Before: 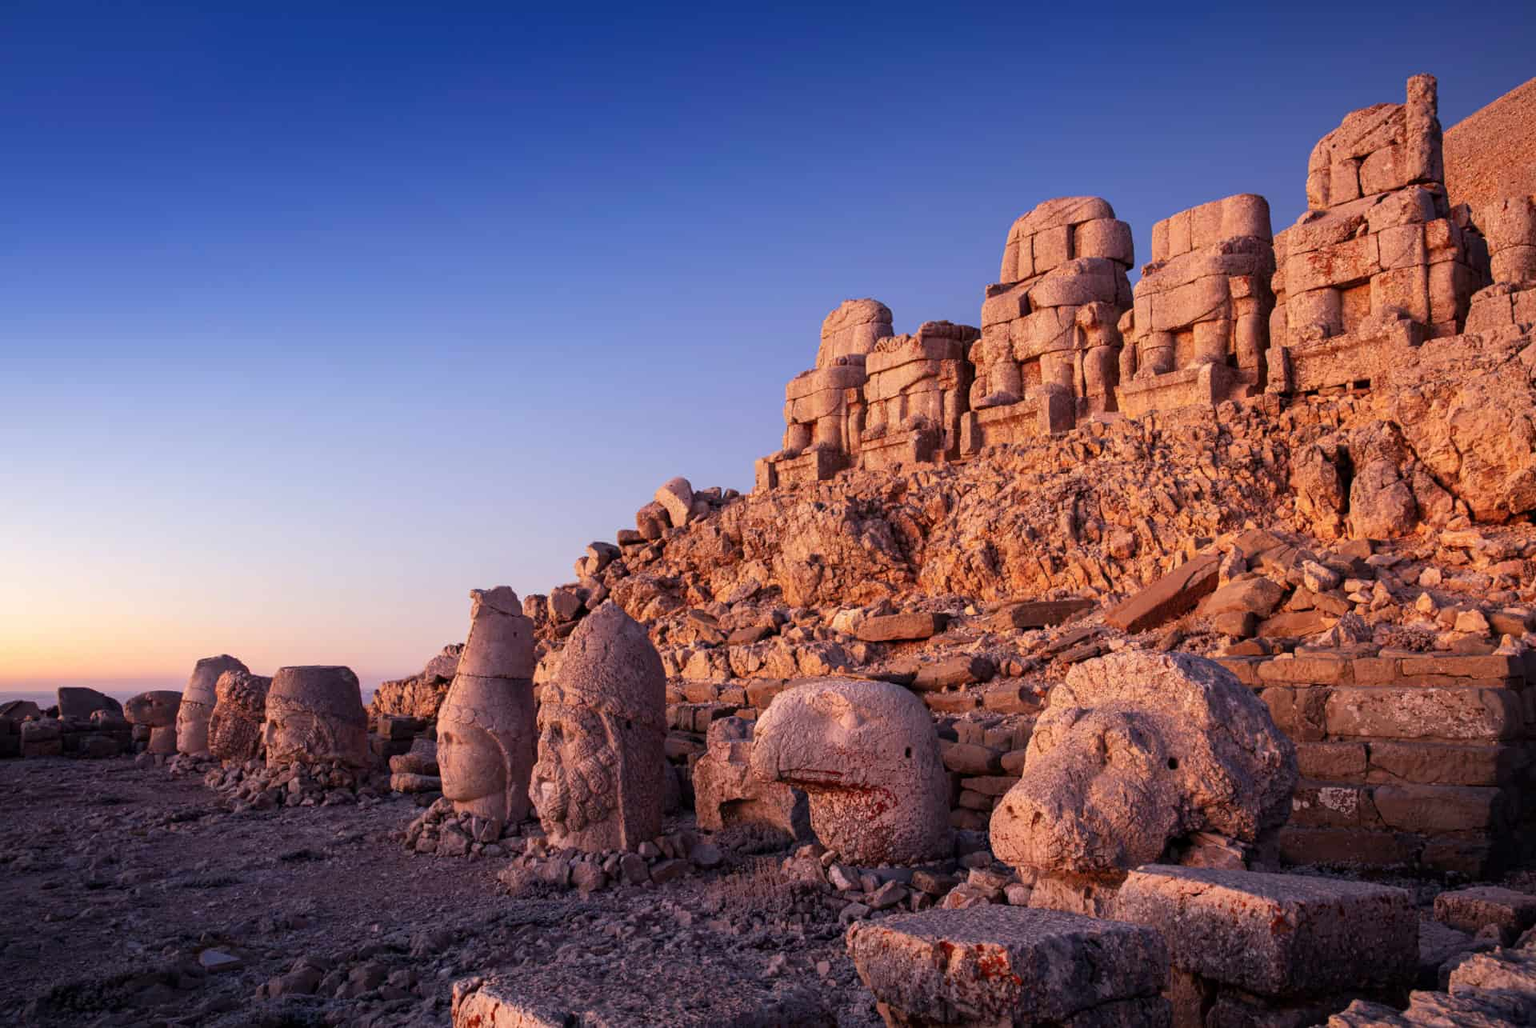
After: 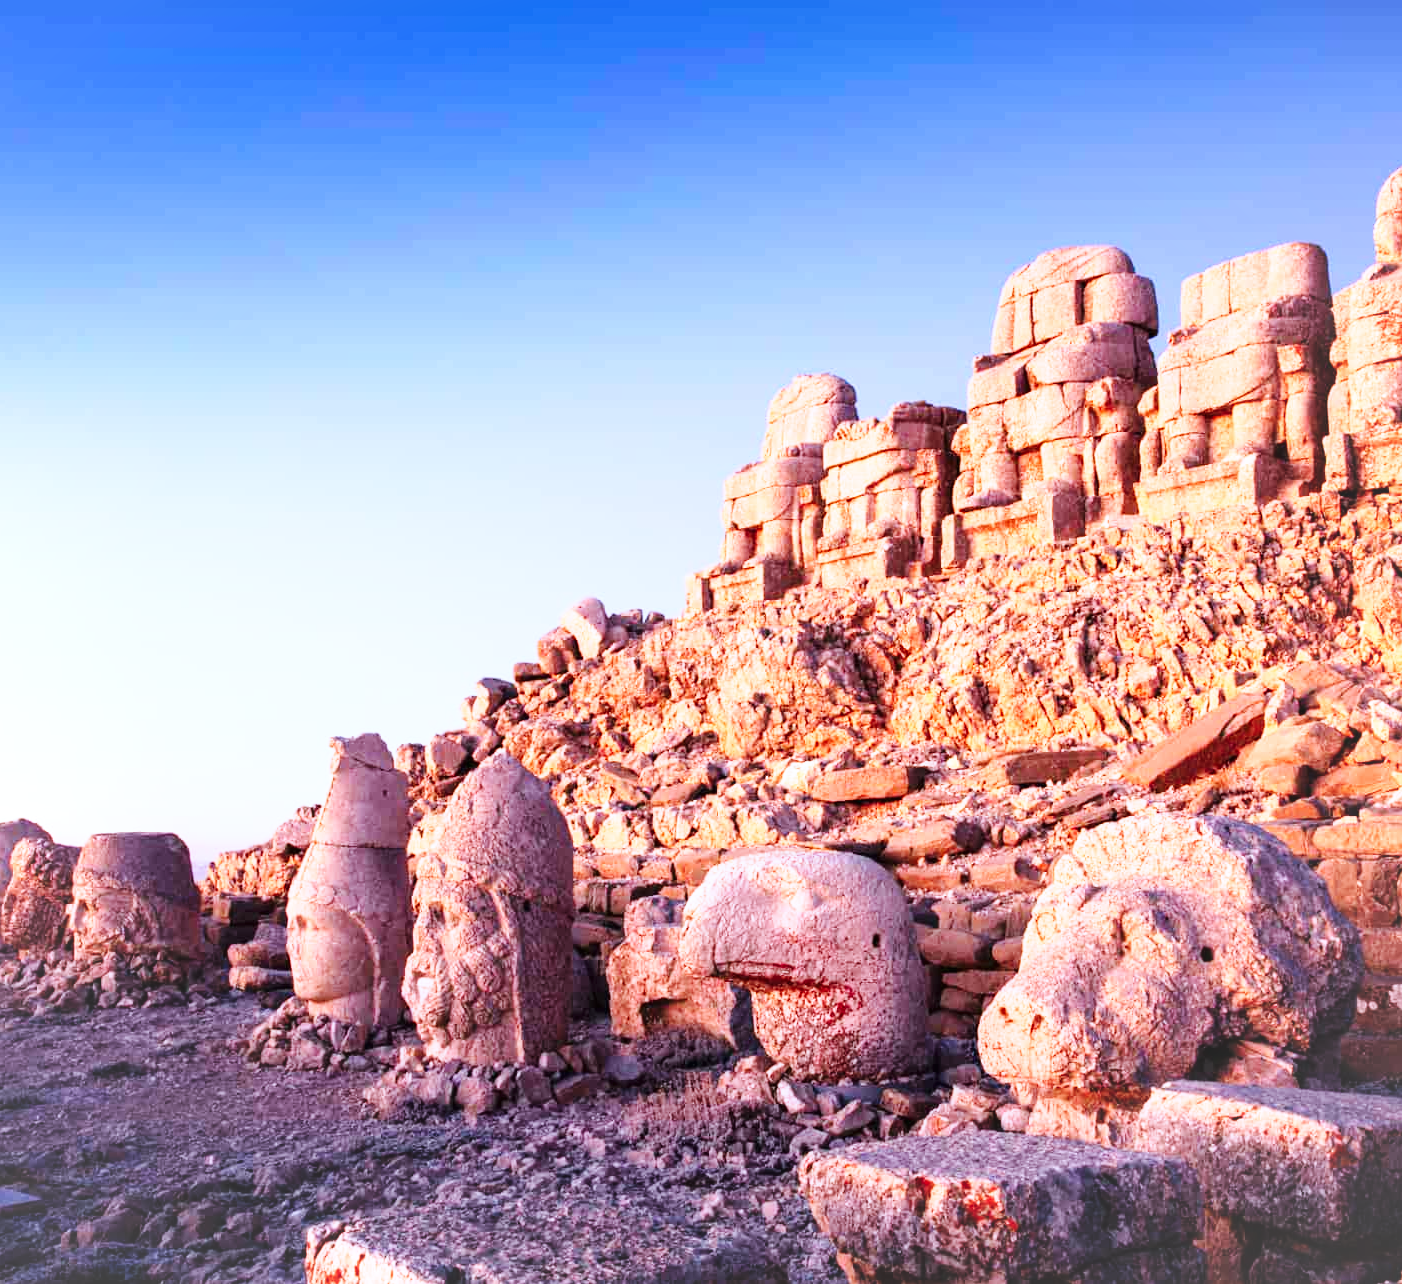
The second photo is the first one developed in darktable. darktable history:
crop: left 13.494%, top 0%, right 13.468%
color correction: highlights a* -0.701, highlights b* -8.98
base curve: curves: ch0 [(0, 0) (0.018, 0.026) (0.143, 0.37) (0.33, 0.731) (0.458, 0.853) (0.735, 0.965) (0.905, 0.986) (1, 1)], preserve colors none
vignetting: brightness 0.05, saturation -0.001, automatic ratio true
exposure: black level correction 0, exposure 0.499 EV, compensate highlight preservation false
